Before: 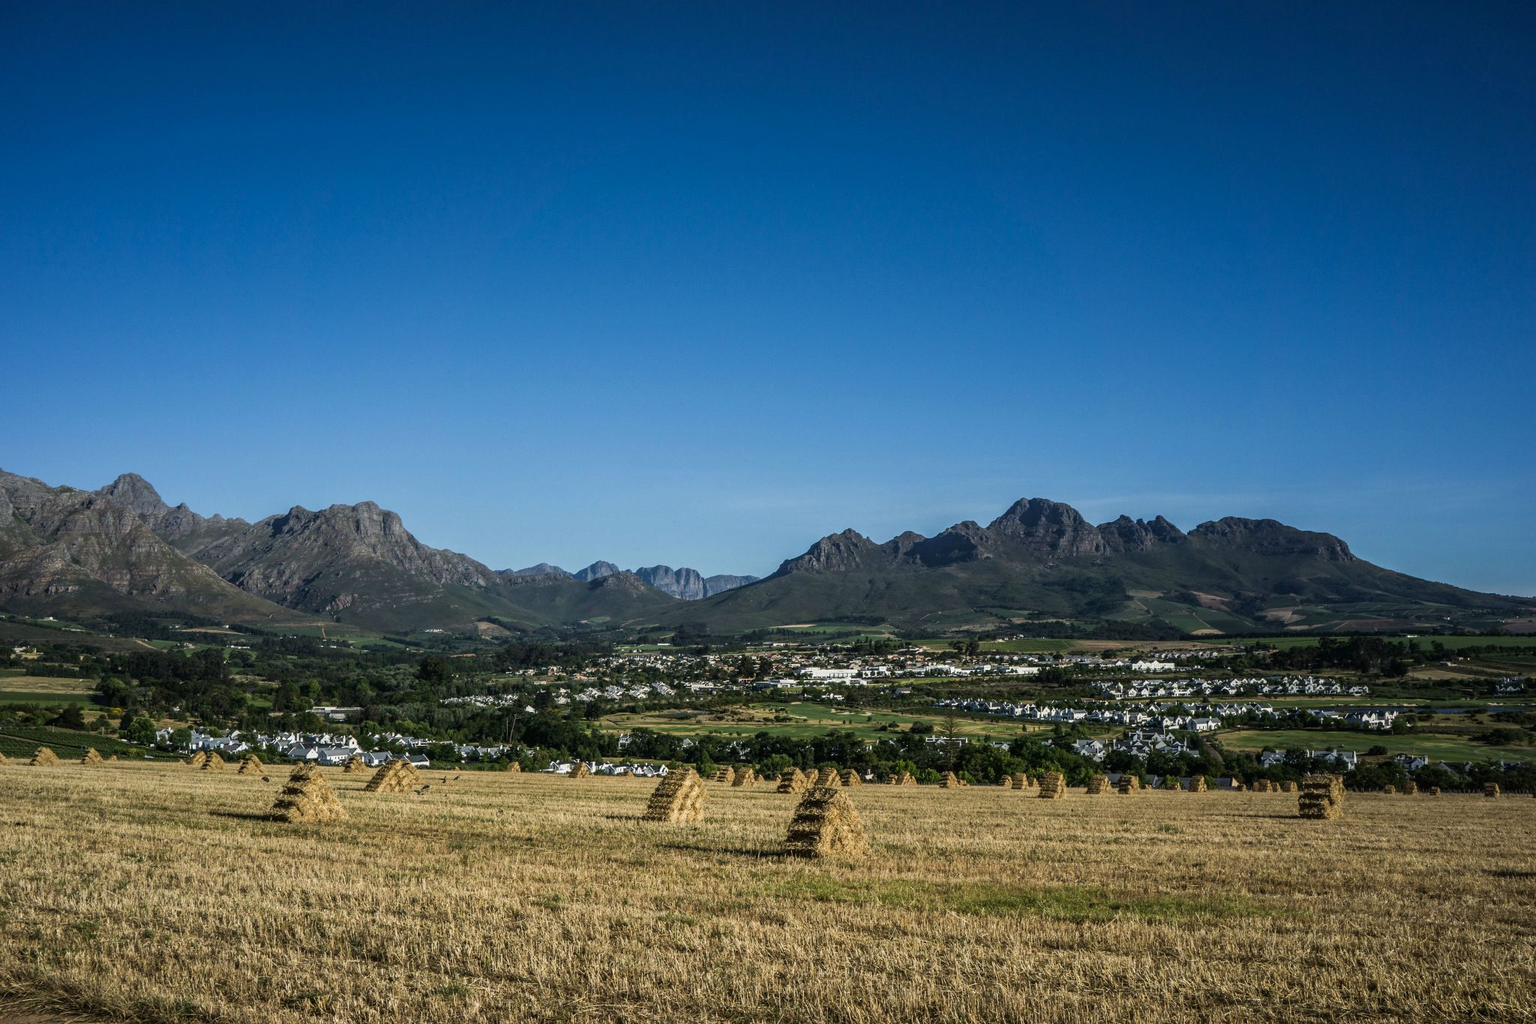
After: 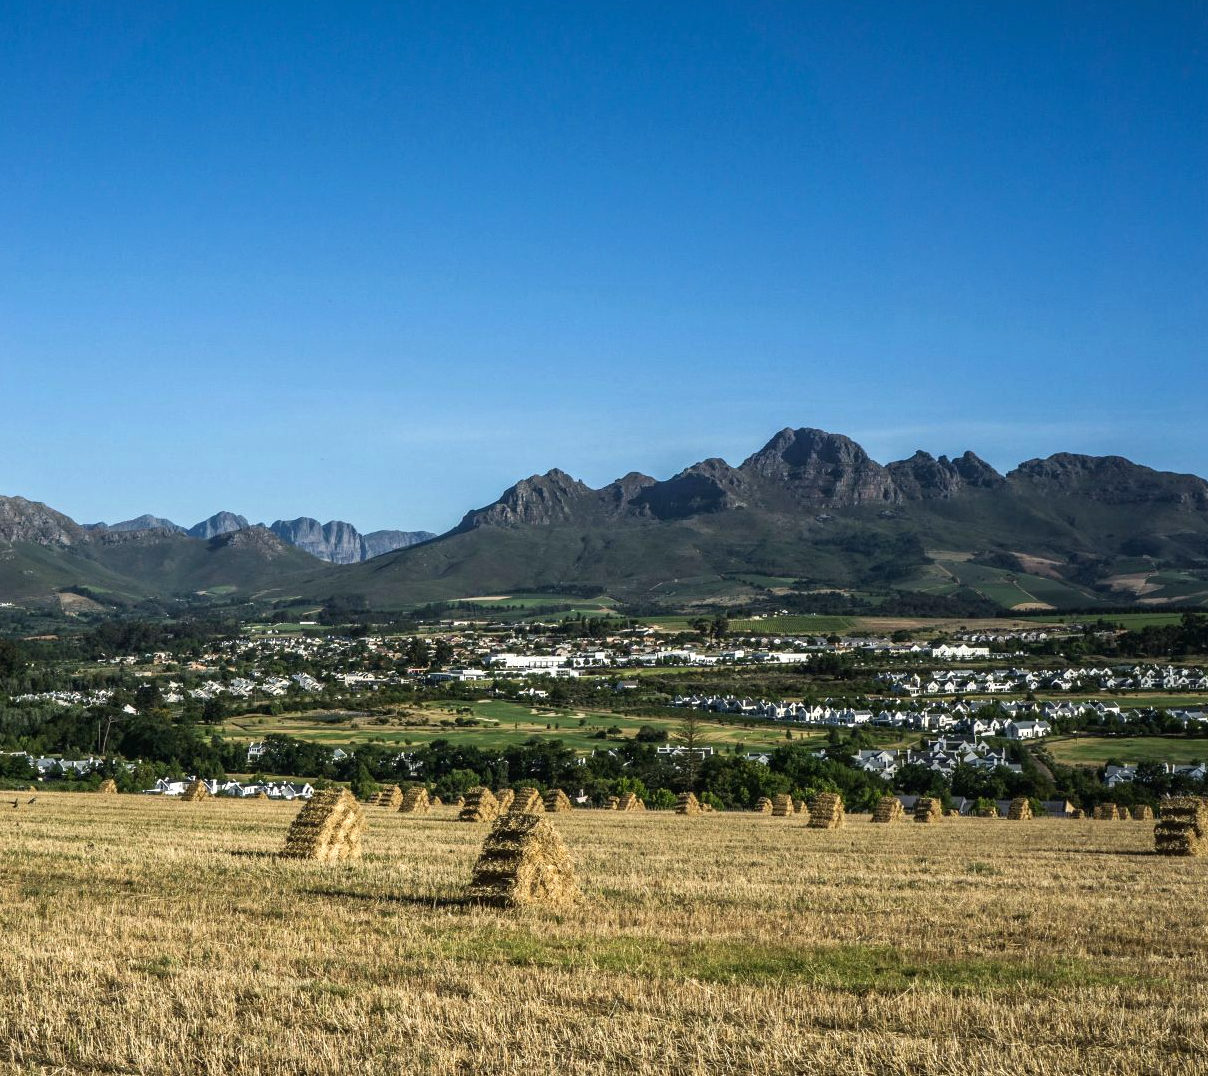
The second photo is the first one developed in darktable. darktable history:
crop and rotate: left 28.181%, top 17.292%, right 12.798%, bottom 3.839%
exposure: black level correction 0, exposure 0.398 EV, compensate highlight preservation false
